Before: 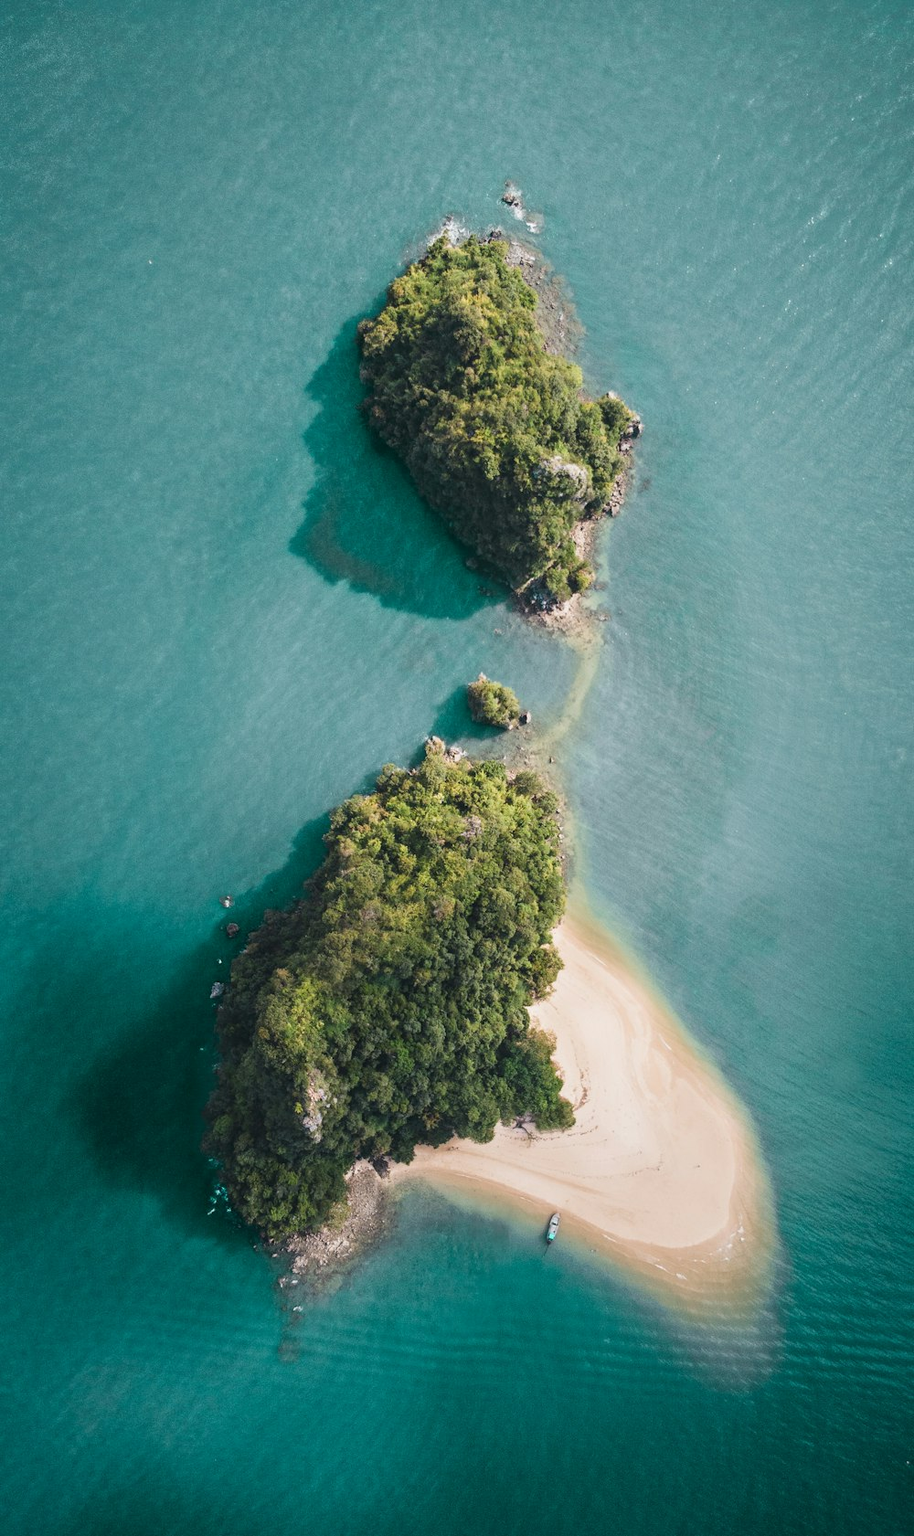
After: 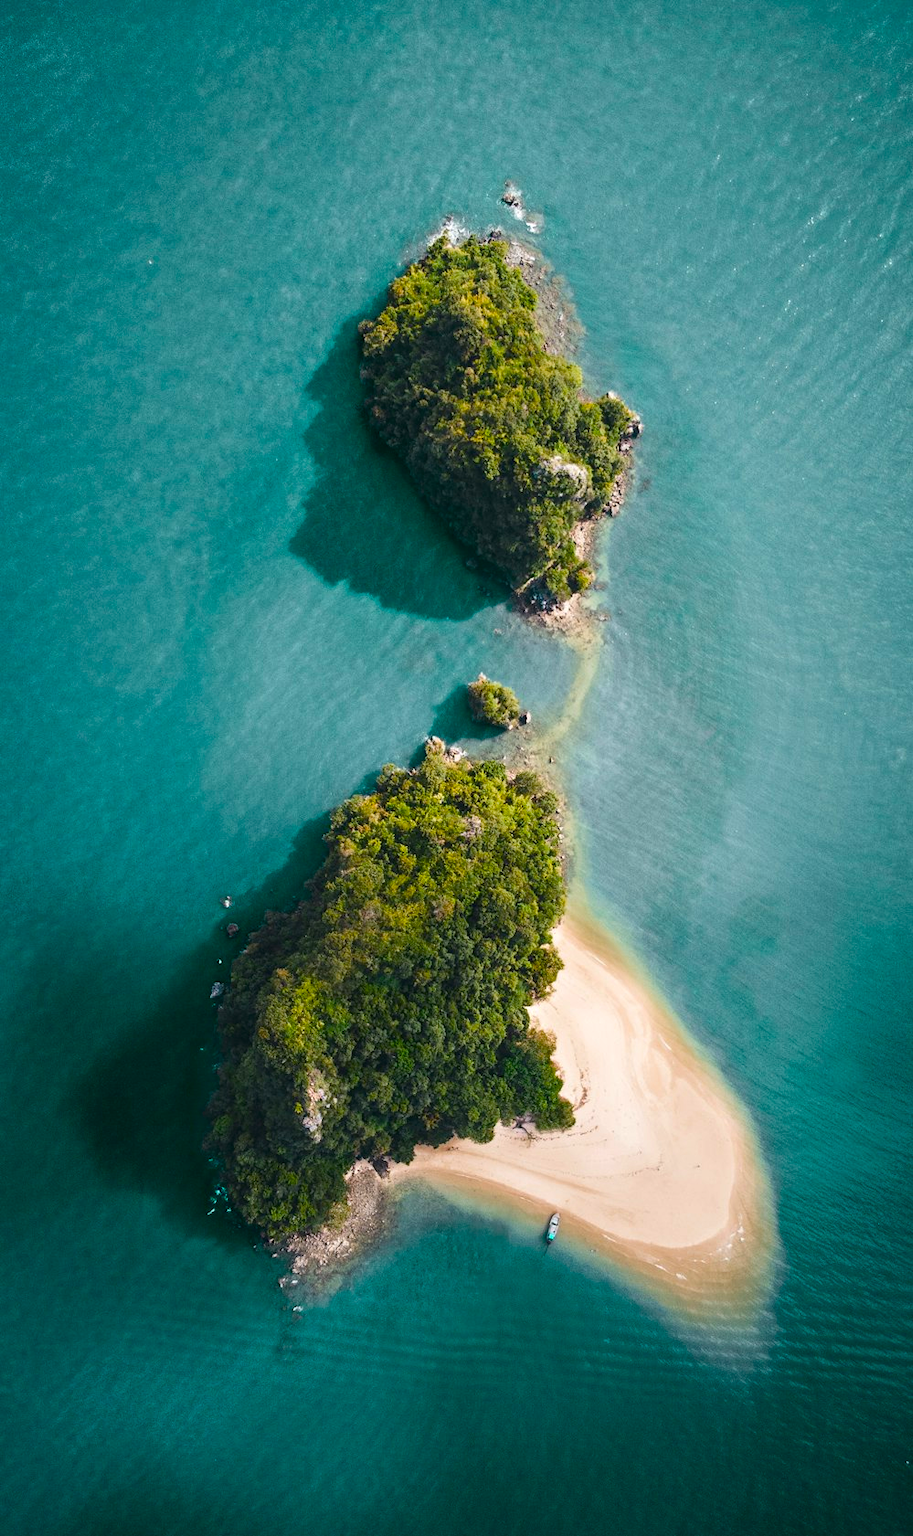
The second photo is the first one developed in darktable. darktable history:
shadows and highlights: shadows 19.87, highlights -19.82, soften with gaussian
color balance rgb: power › hue 211.93°, perceptual saturation grading › global saturation 30.33%, perceptual brilliance grading › global brilliance 2.055%, perceptual brilliance grading › highlights 7.901%, perceptual brilliance grading › shadows -3.16%, global vibrance 6.811%, saturation formula JzAzBz (2021)
contrast brightness saturation: contrast 0.031, brightness -0.044
